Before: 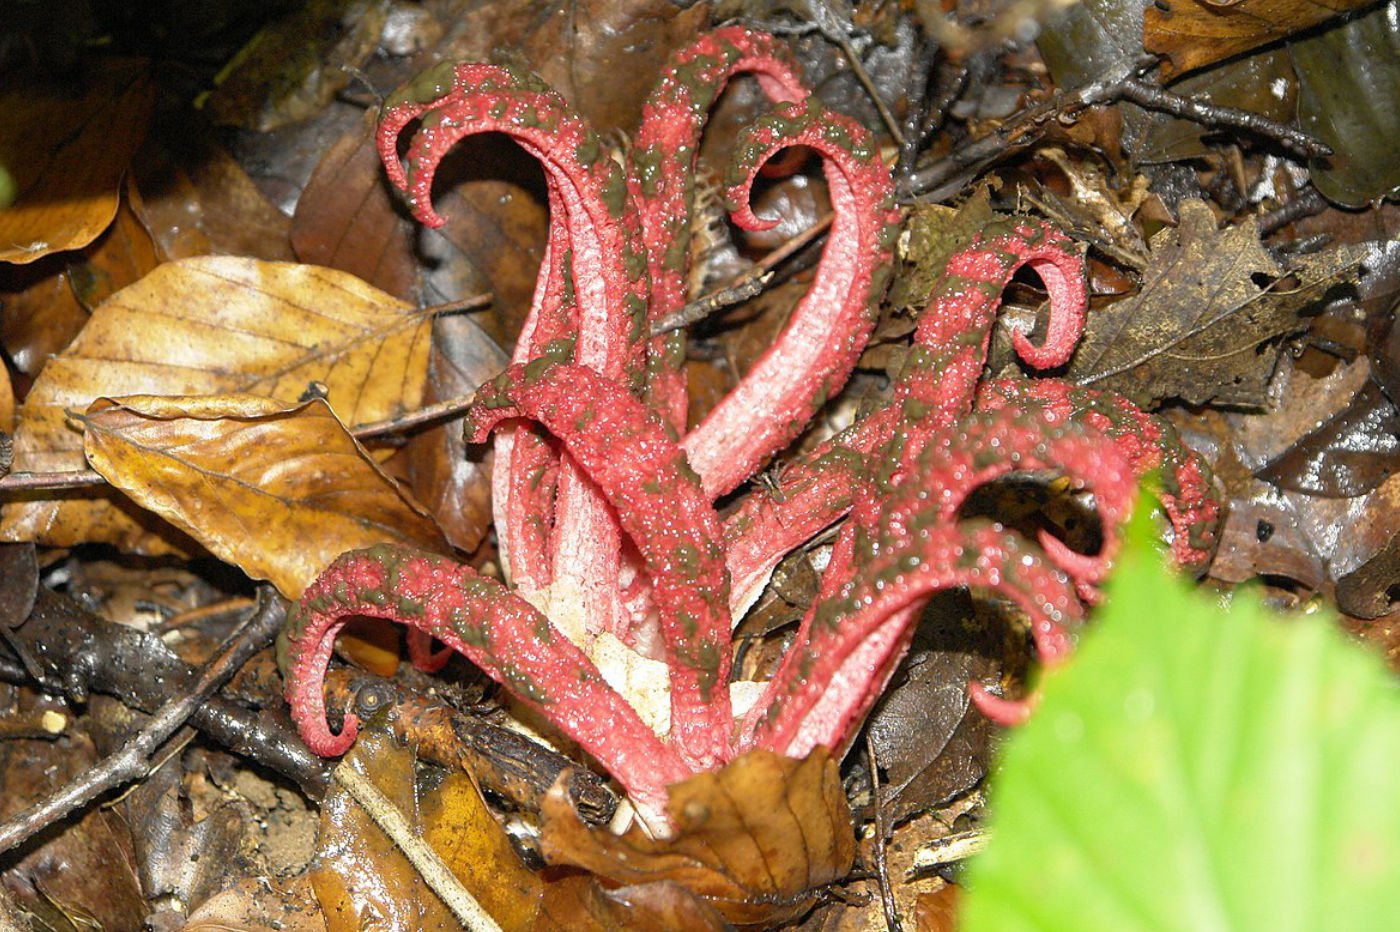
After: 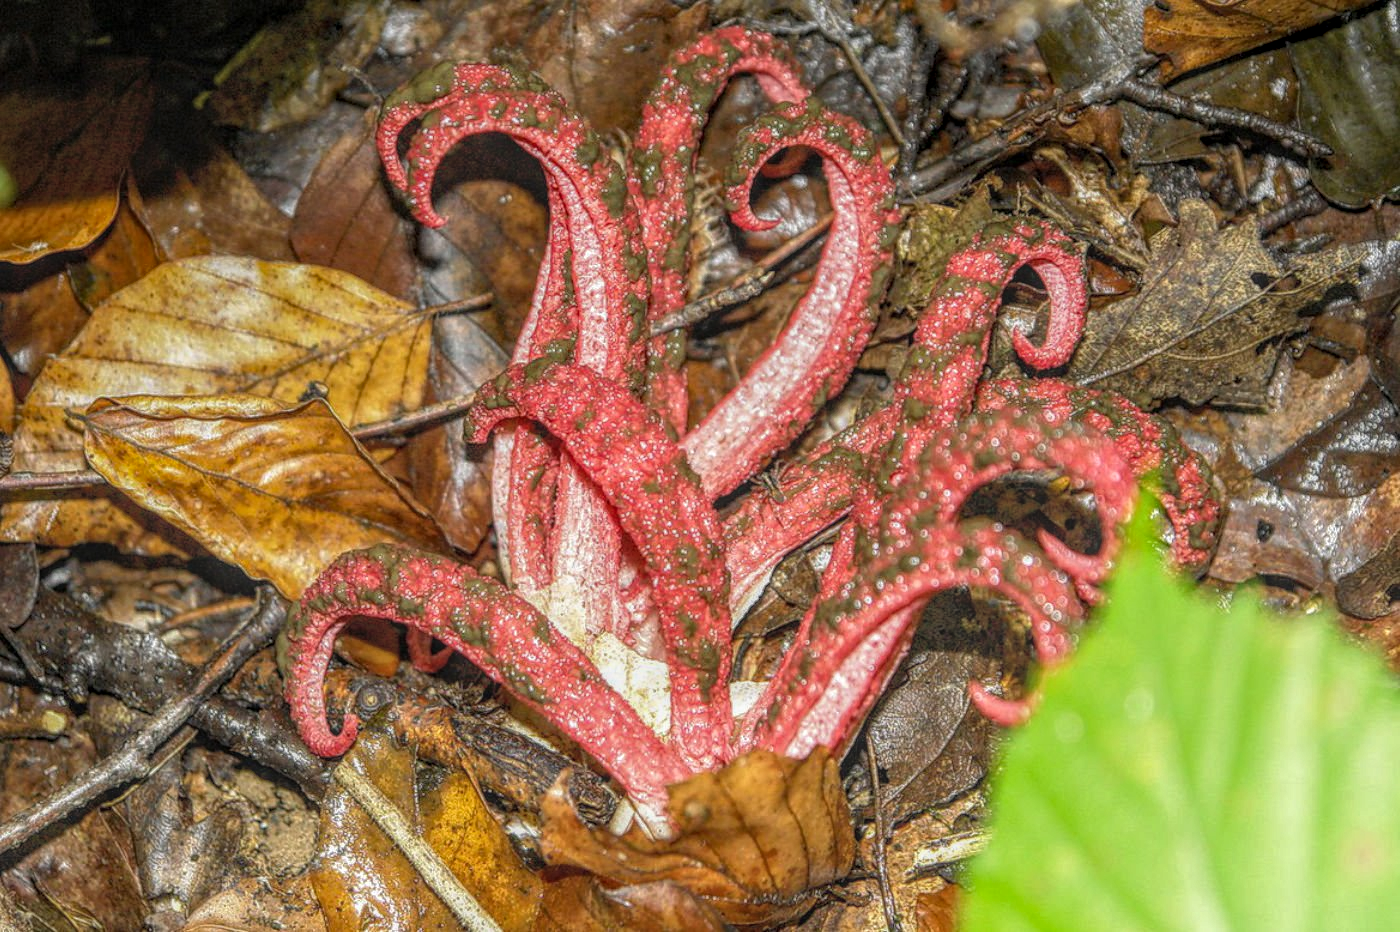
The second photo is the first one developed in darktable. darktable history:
local contrast: highlights 20%, shadows 27%, detail 200%, midtone range 0.2
